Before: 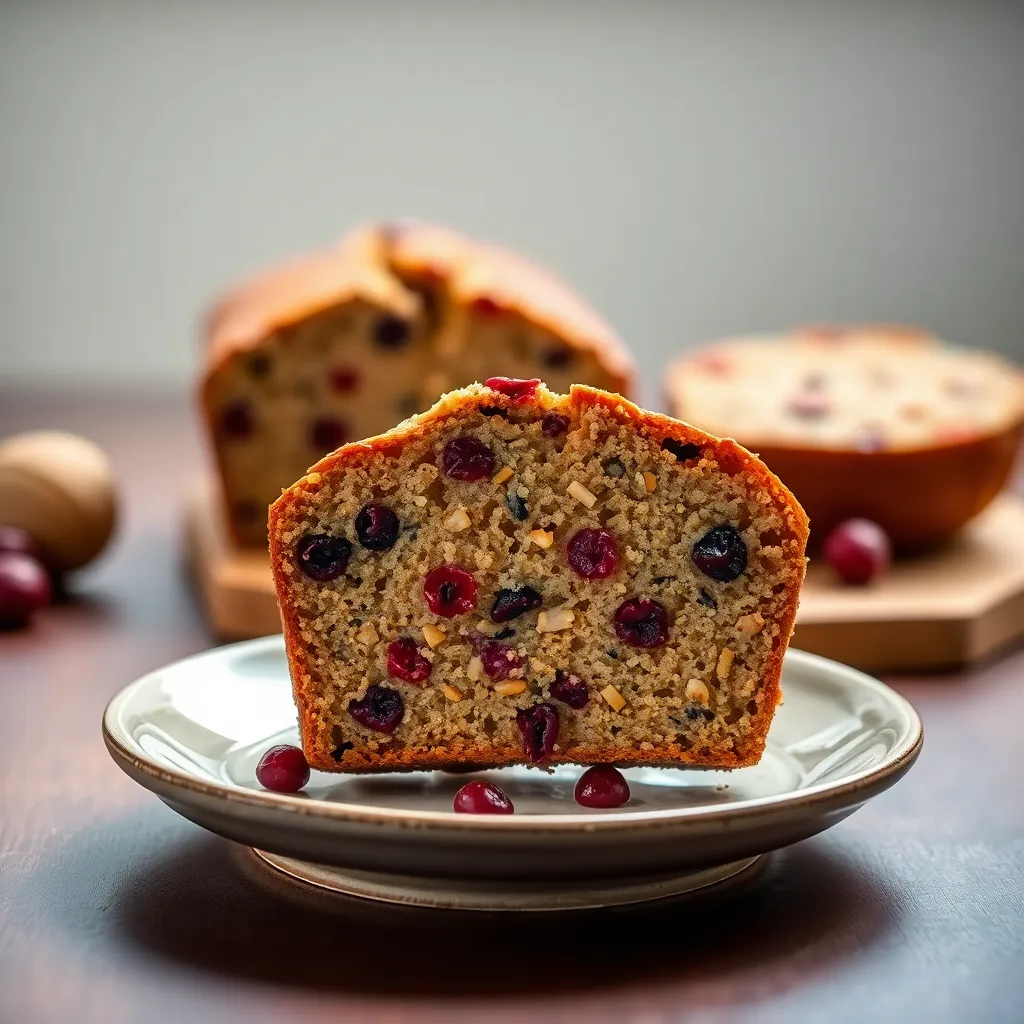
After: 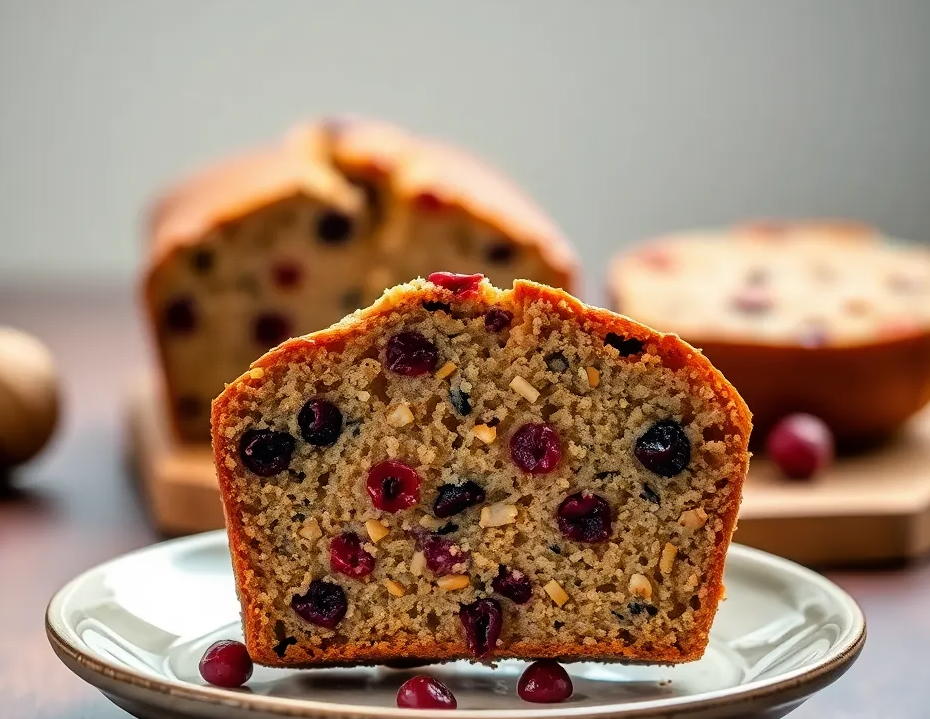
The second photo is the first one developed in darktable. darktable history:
crop: left 5.596%, top 10.314%, right 3.534%, bottom 19.395%
rgb curve: curves: ch0 [(0, 0) (0.136, 0.078) (0.262, 0.245) (0.414, 0.42) (1, 1)], compensate middle gray true, preserve colors basic power
